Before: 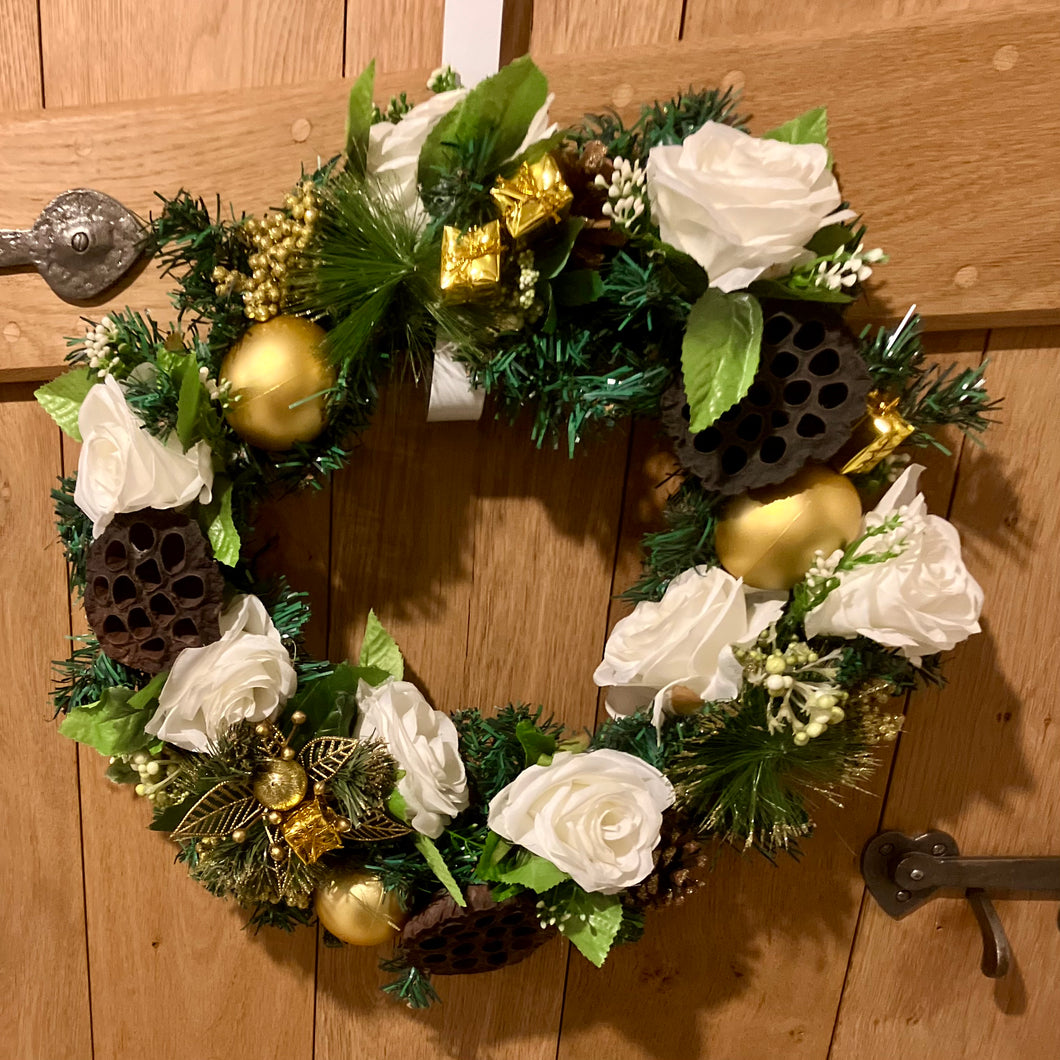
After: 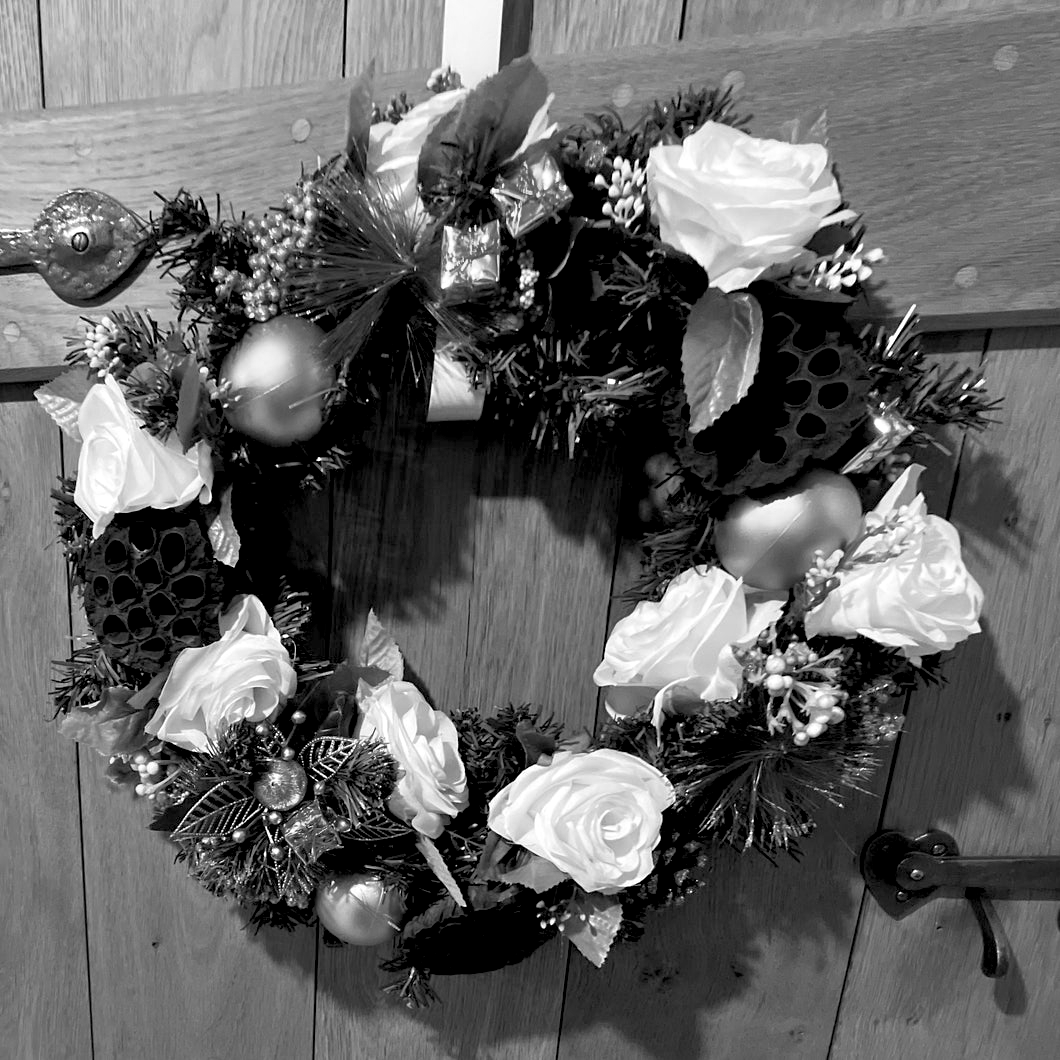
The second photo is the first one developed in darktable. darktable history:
exposure: black level correction 0.001, compensate highlight preservation false
rgb levels: levels [[0.01, 0.419, 0.839], [0, 0.5, 1], [0, 0.5, 1]]
monochrome: a 0, b 0, size 0.5, highlights 0.57
